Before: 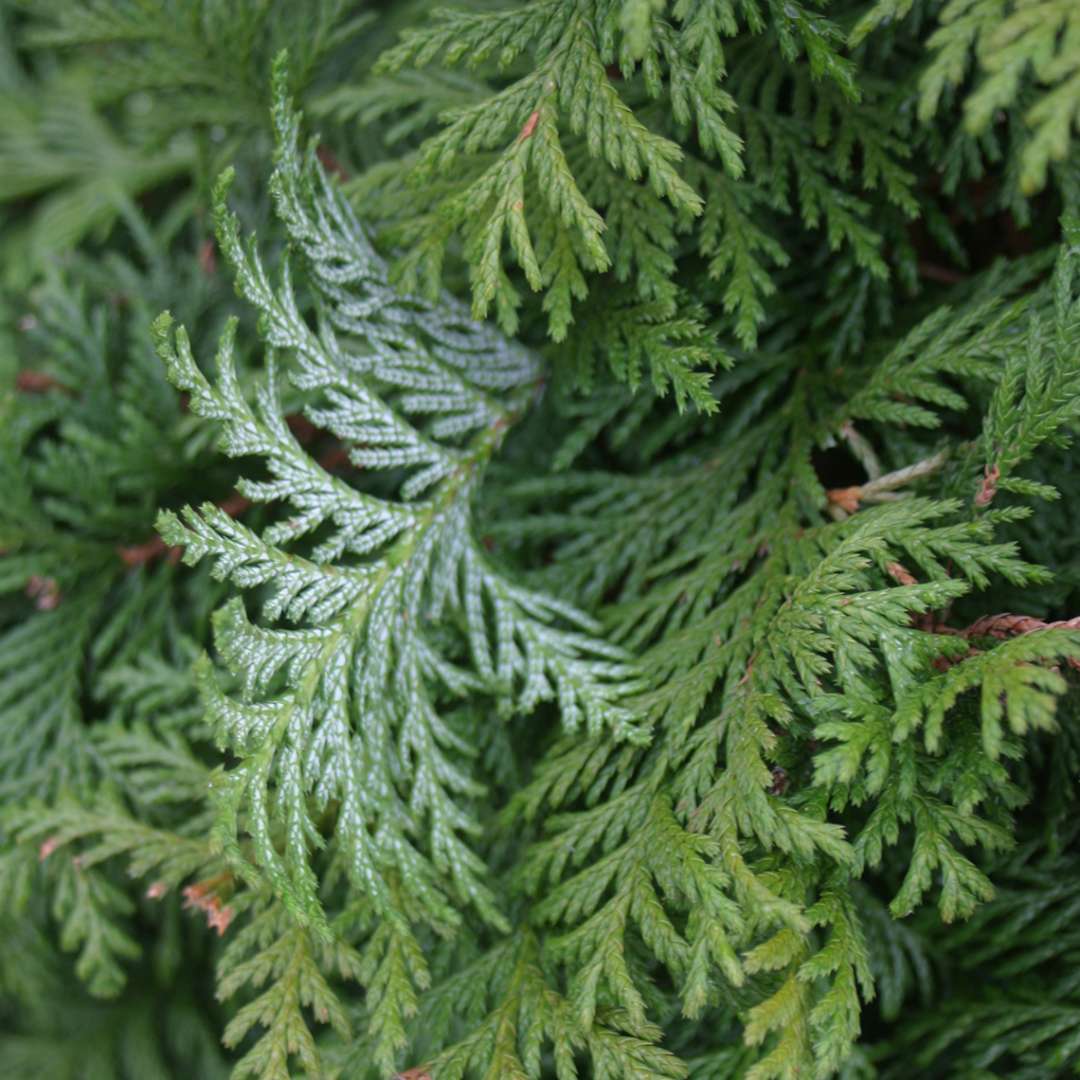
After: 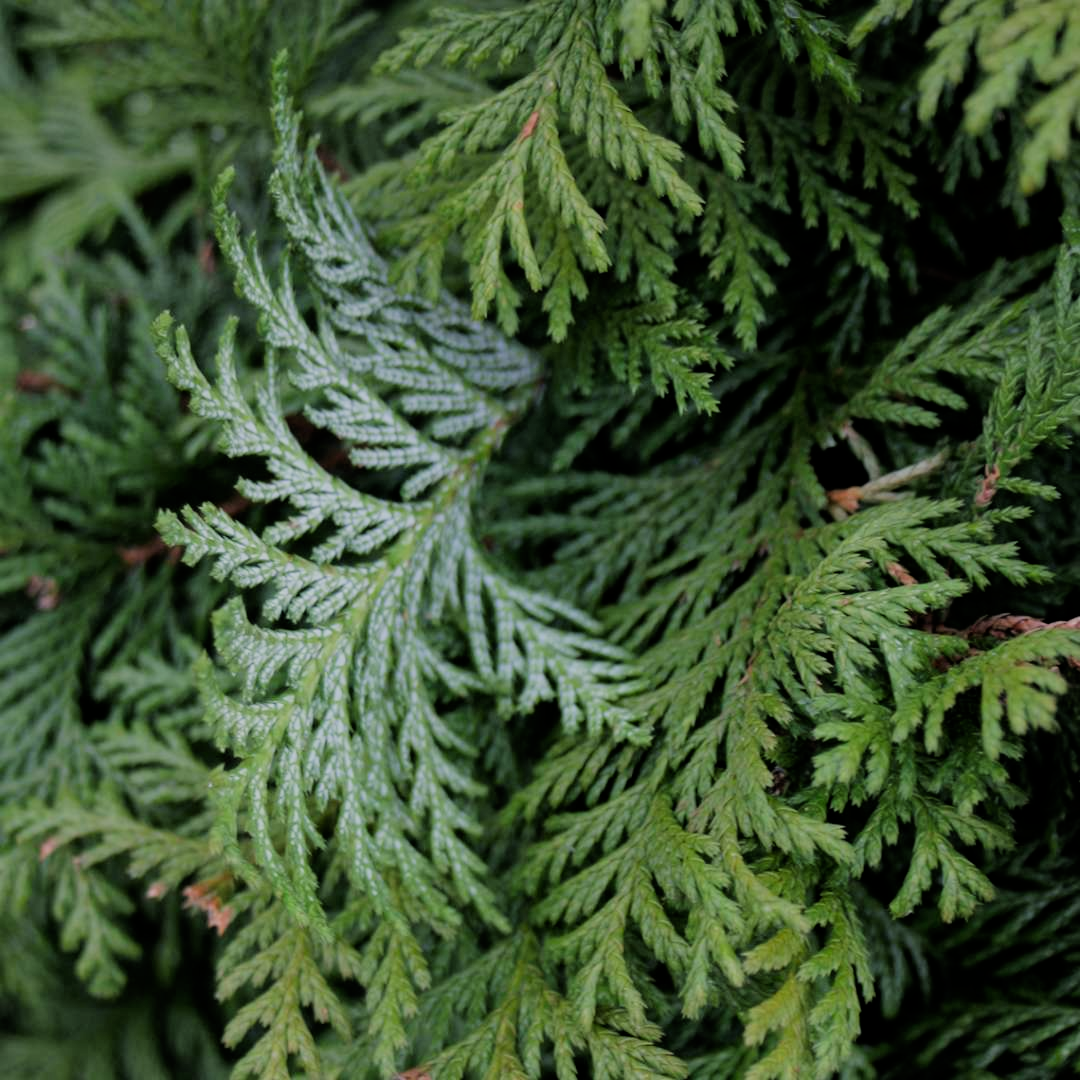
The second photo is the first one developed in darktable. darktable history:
shadows and highlights: radius 121.35, shadows 21.79, white point adjustment -9.69, highlights -15.68, soften with gaussian
filmic rgb: black relative exposure -5.13 EV, white relative exposure 3.96 EV, threshold 5.96 EV, hardness 2.9, contrast 1.297, highlights saturation mix -28.62%, enable highlight reconstruction true
